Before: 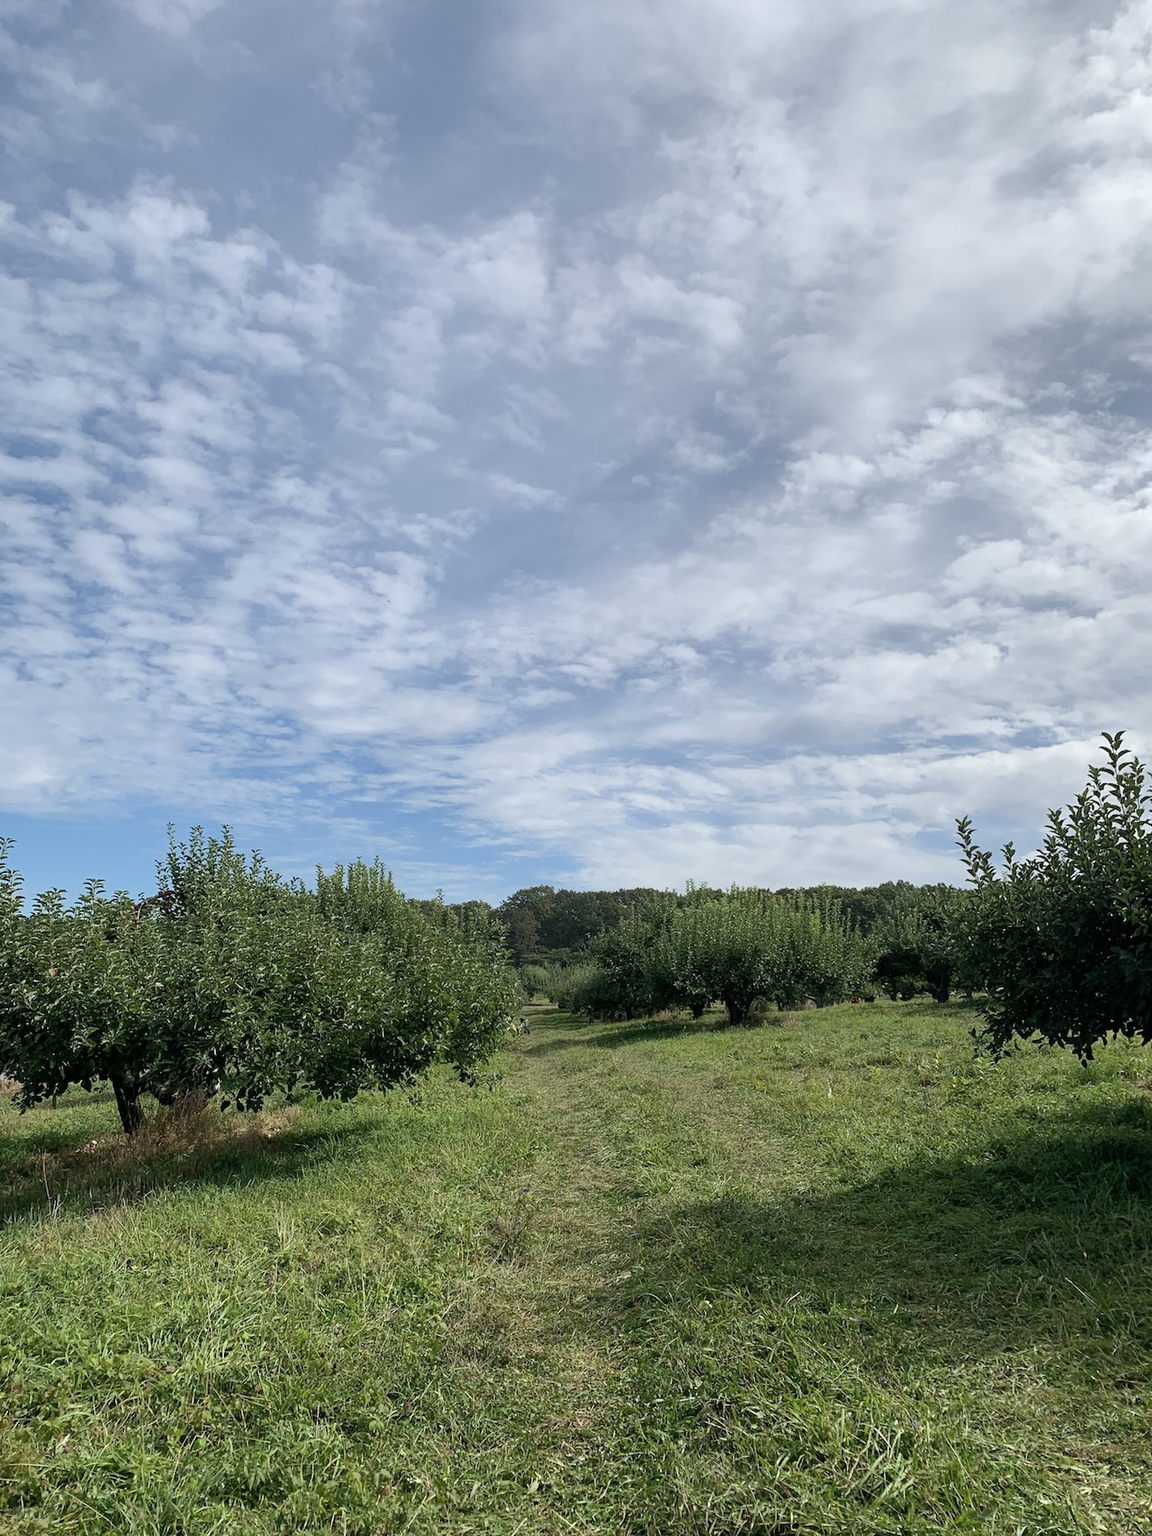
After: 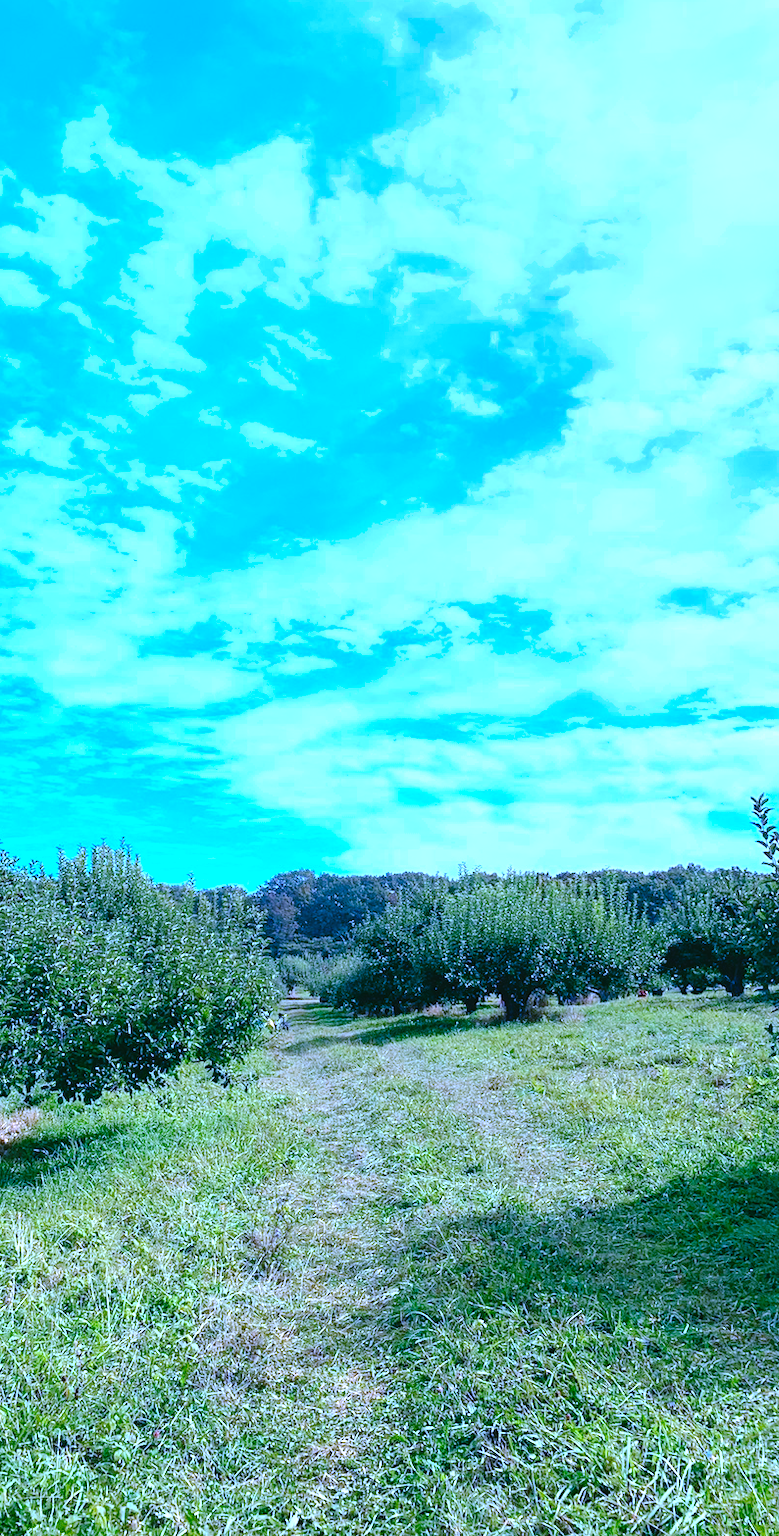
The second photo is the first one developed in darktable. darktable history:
crop and rotate: left 22.918%, top 5.629%, right 14.711%, bottom 2.247%
exposure: black level correction -0.005, exposure 1 EV, compensate highlight preservation false
color balance rgb: on, module defaults
white balance: red 0.98, blue 1.61
tone curve: curves: ch0 [(0, 0) (0.003, 0.048) (0.011, 0.048) (0.025, 0.048) (0.044, 0.049) (0.069, 0.048) (0.1, 0.052) (0.136, 0.071) (0.177, 0.109) (0.224, 0.157) (0.277, 0.233) (0.335, 0.32) (0.399, 0.404) (0.468, 0.496) (0.543, 0.582) (0.623, 0.653) (0.709, 0.738) (0.801, 0.811) (0.898, 0.895) (1, 1)], preserve colors none
shadows and highlights: shadows 25, highlights -25
color correction: highlights a* -7.33, highlights b* 1.26, shadows a* -3.55, saturation 1.4
